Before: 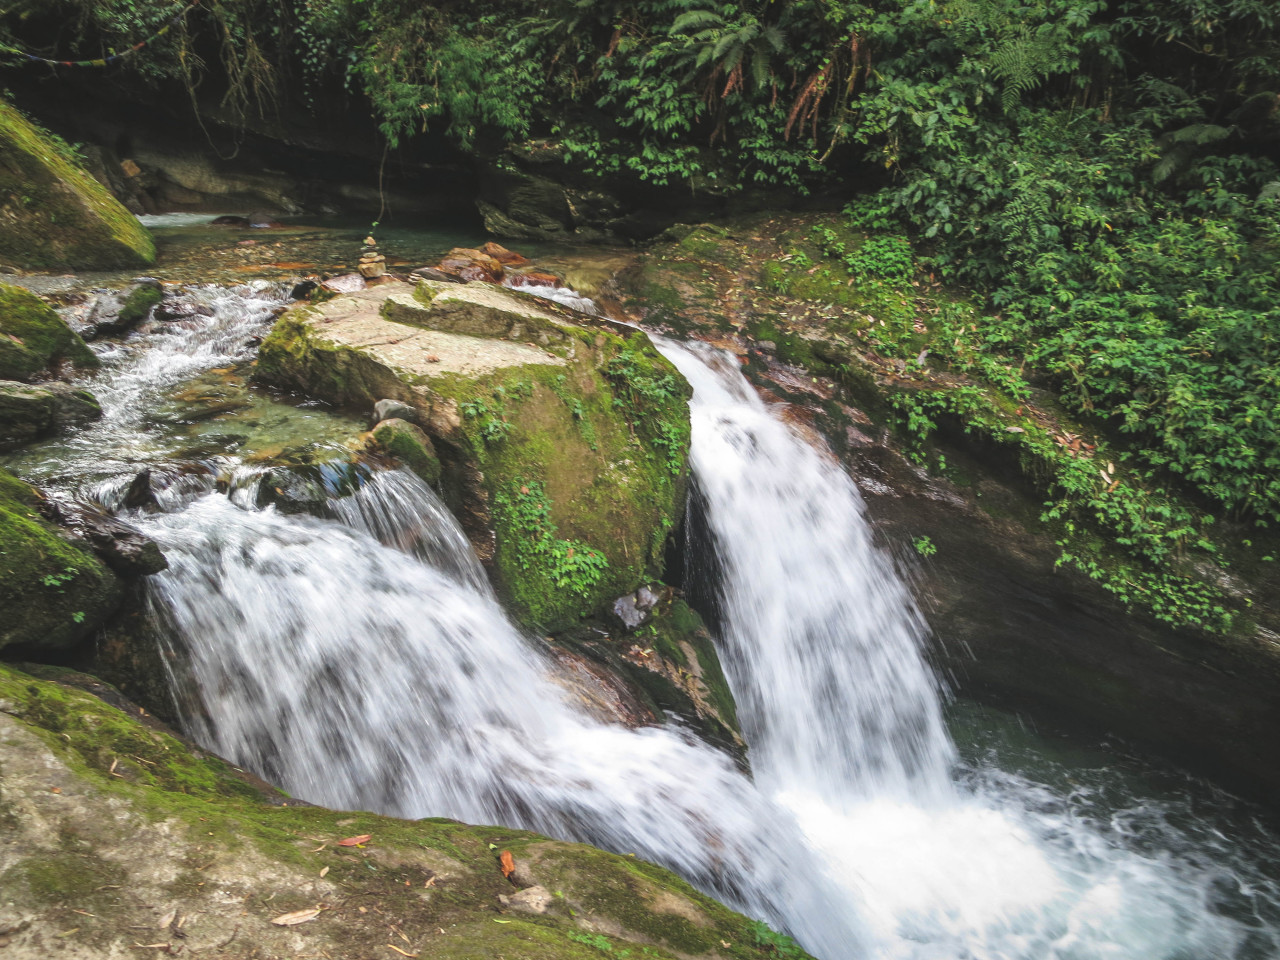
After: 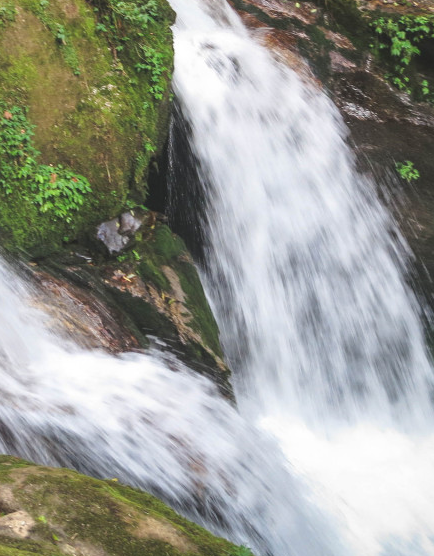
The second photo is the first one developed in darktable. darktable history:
crop: left 40.443%, top 39.115%, right 25.629%, bottom 2.87%
